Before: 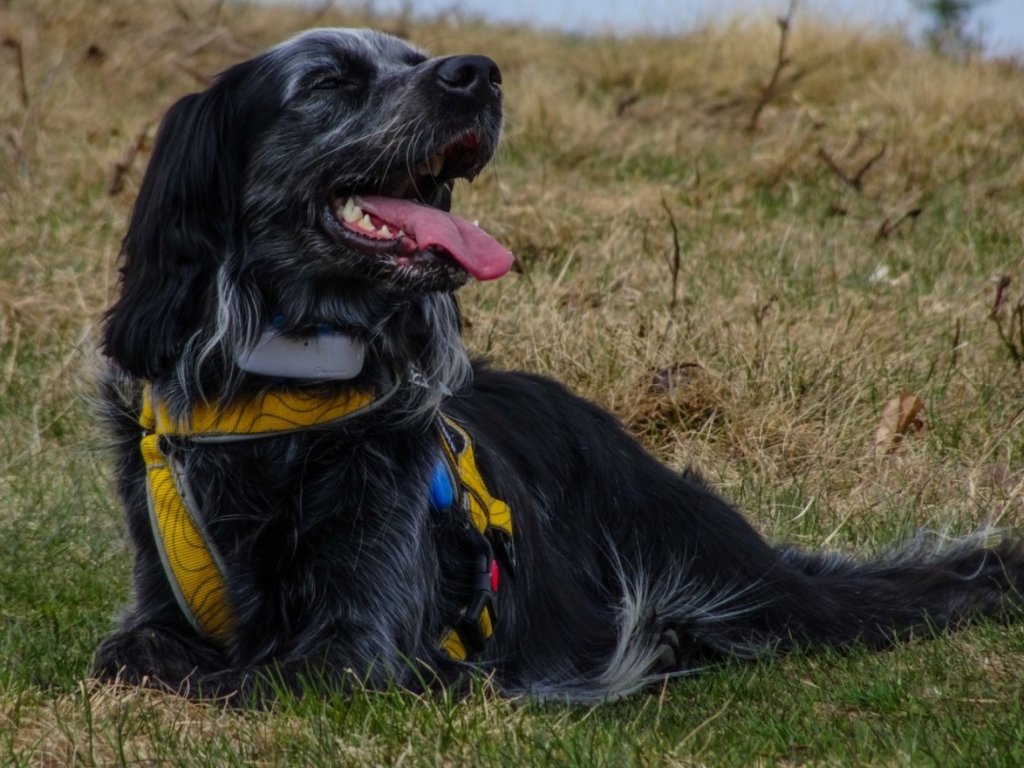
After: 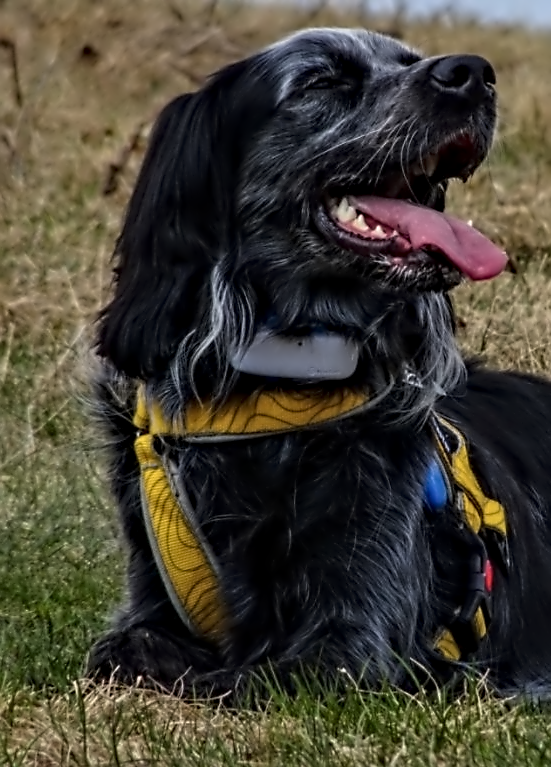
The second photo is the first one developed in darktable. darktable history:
sharpen: amount 0.2
contrast equalizer: octaves 7, y [[0.5, 0.542, 0.583, 0.625, 0.667, 0.708], [0.5 ×6], [0.5 ×6], [0, 0.033, 0.067, 0.1, 0.133, 0.167], [0, 0.05, 0.1, 0.15, 0.2, 0.25]]
crop: left 0.587%, right 45.588%, bottom 0.086%
